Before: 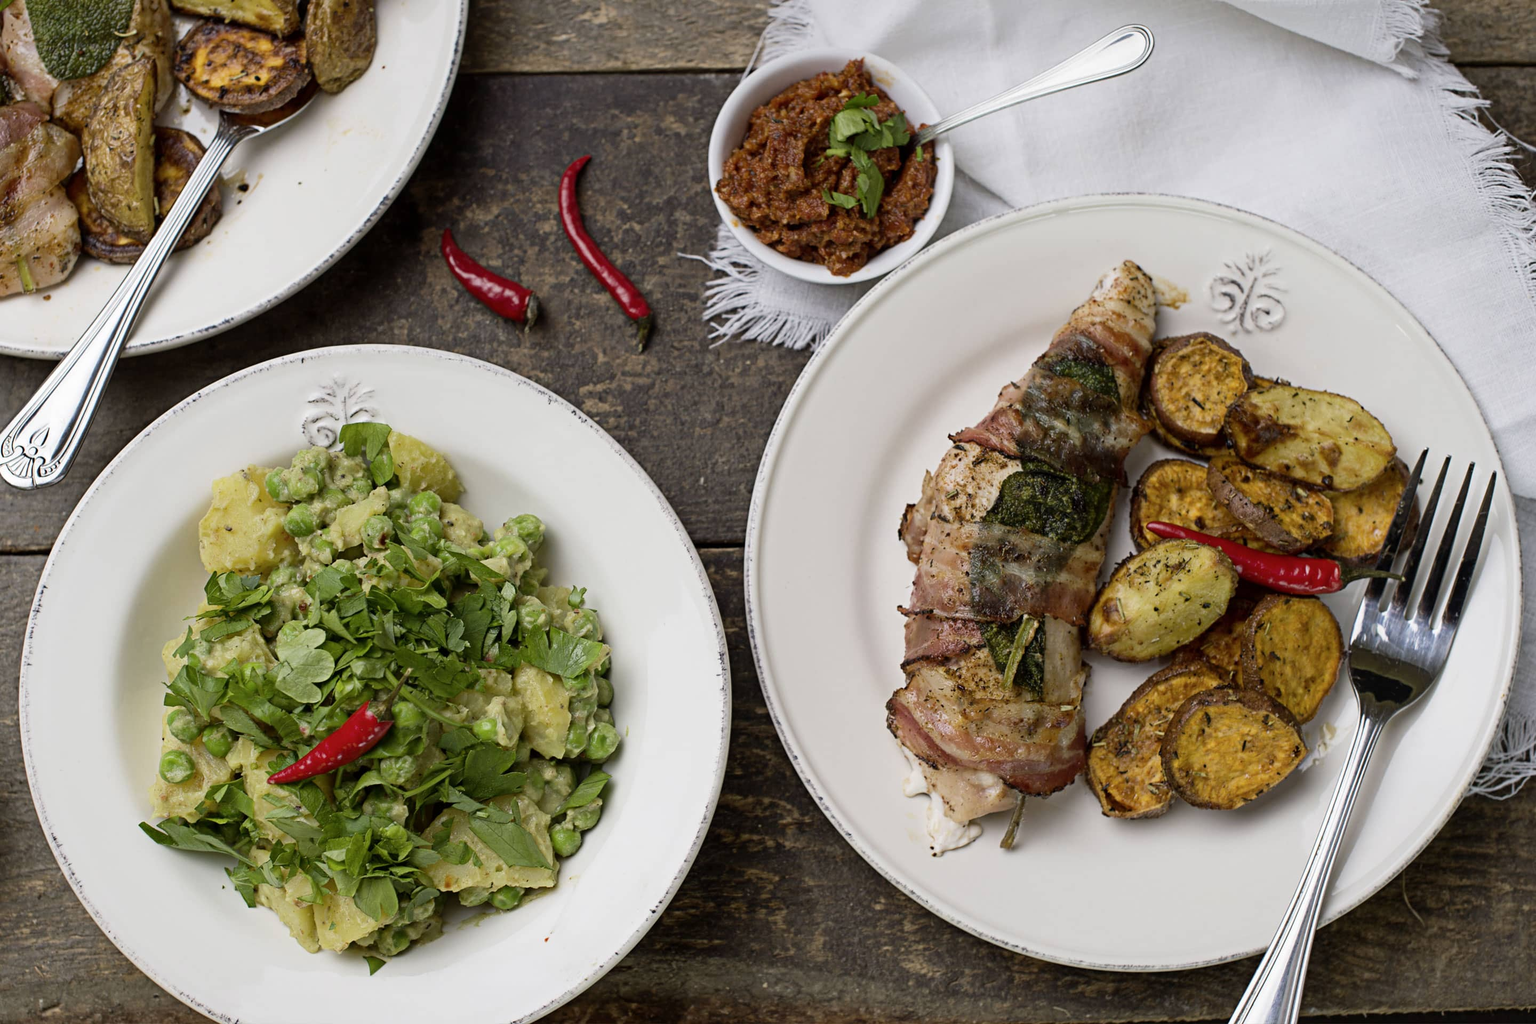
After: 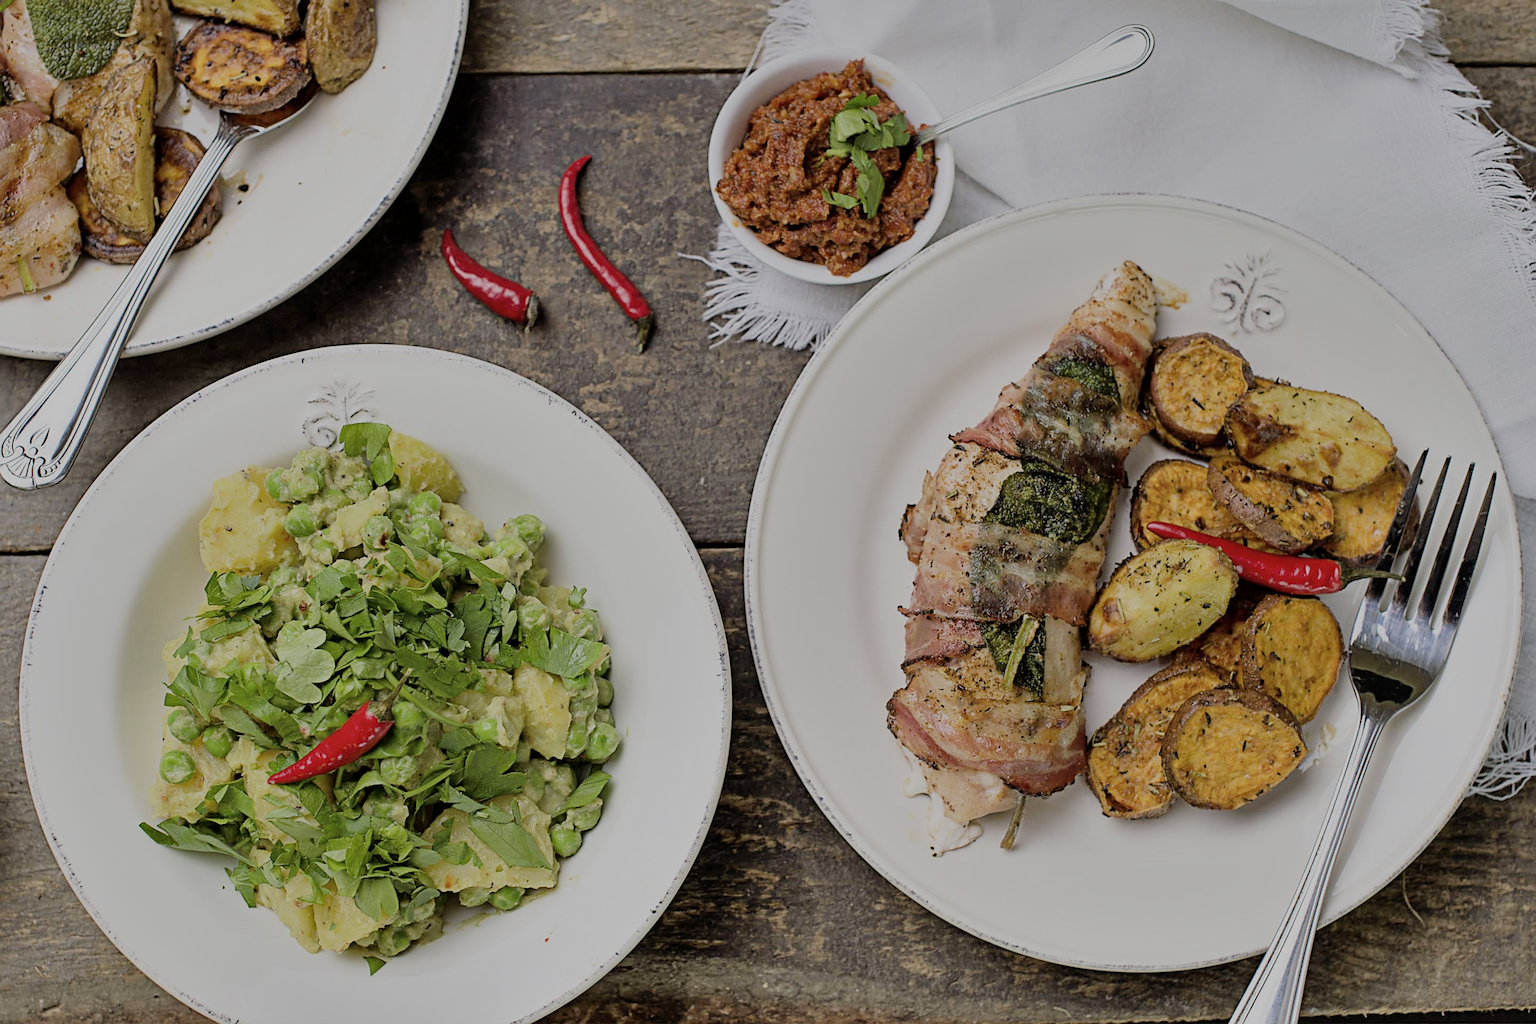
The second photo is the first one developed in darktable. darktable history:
shadows and highlights: low approximation 0.01, soften with gaussian
filmic rgb: black relative exposure -8 EV, white relative exposure 8.04 EV, hardness 2.4, latitude 9.3%, contrast 0.721, highlights saturation mix 9.47%, shadows ↔ highlights balance 2.01%
sharpen: on, module defaults
exposure: black level correction 0, exposure 0.498 EV, compensate highlight preservation false
